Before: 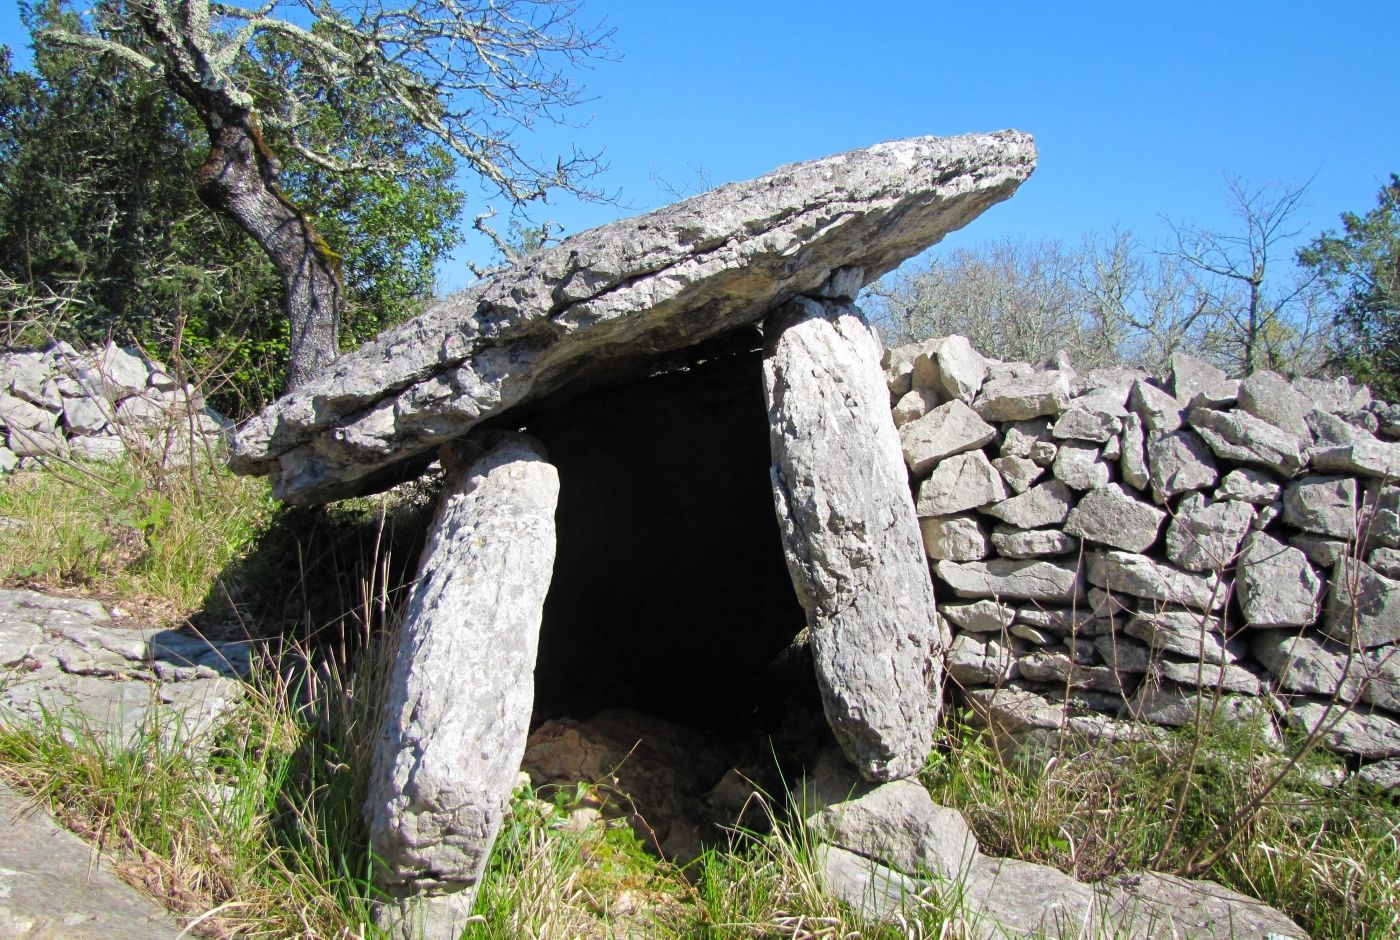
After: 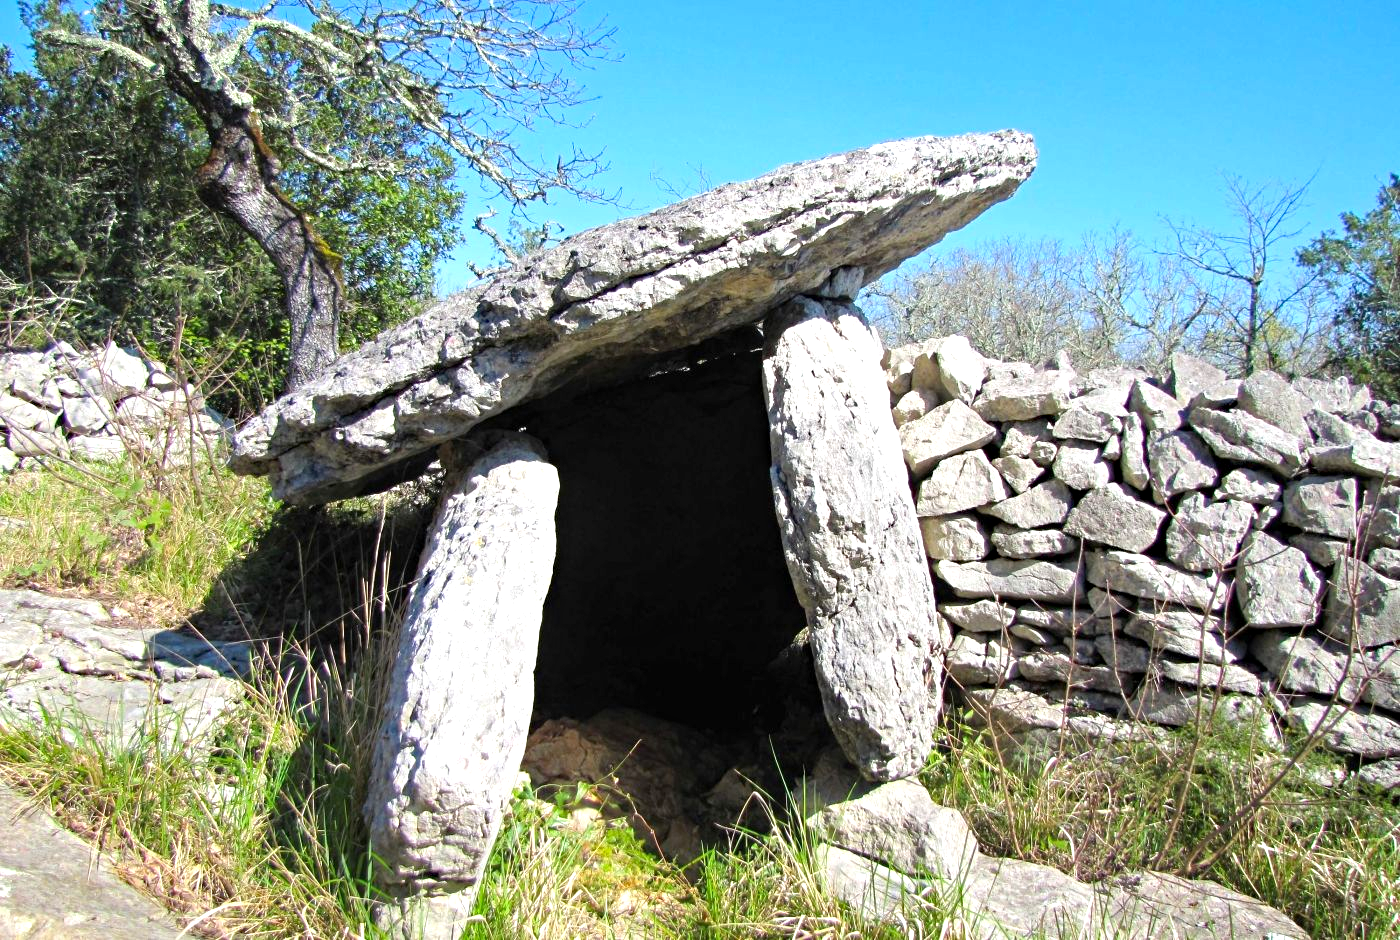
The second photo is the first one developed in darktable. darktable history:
haze removal: on, module defaults
exposure: exposure 0.633 EV, compensate highlight preservation false
